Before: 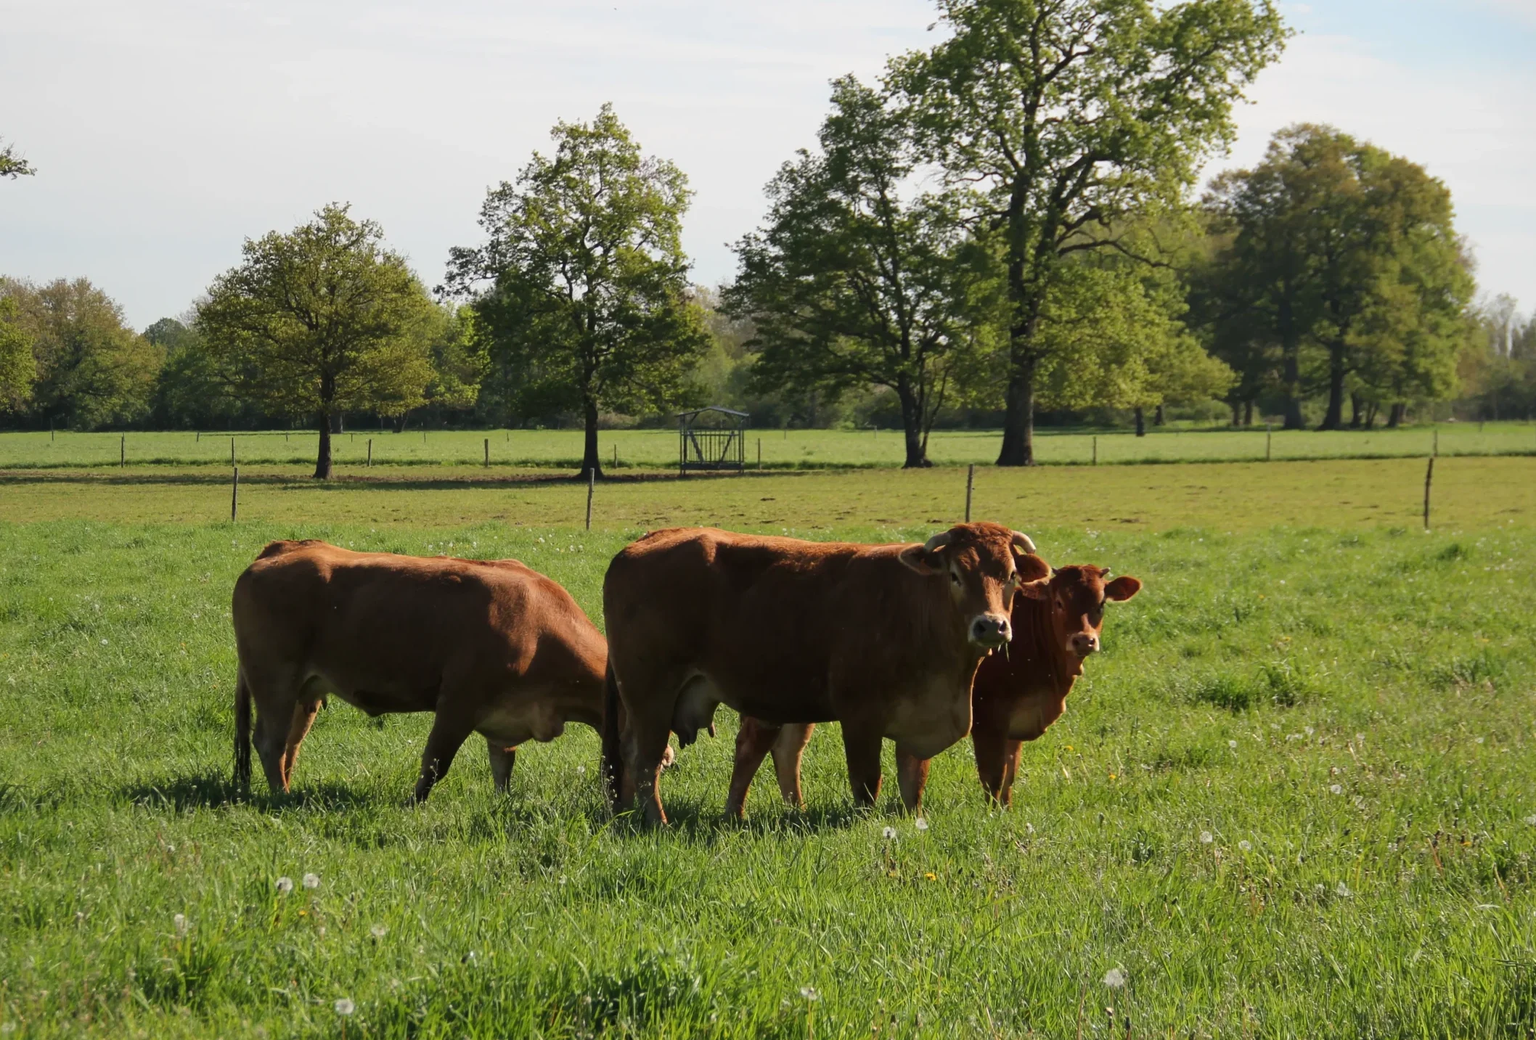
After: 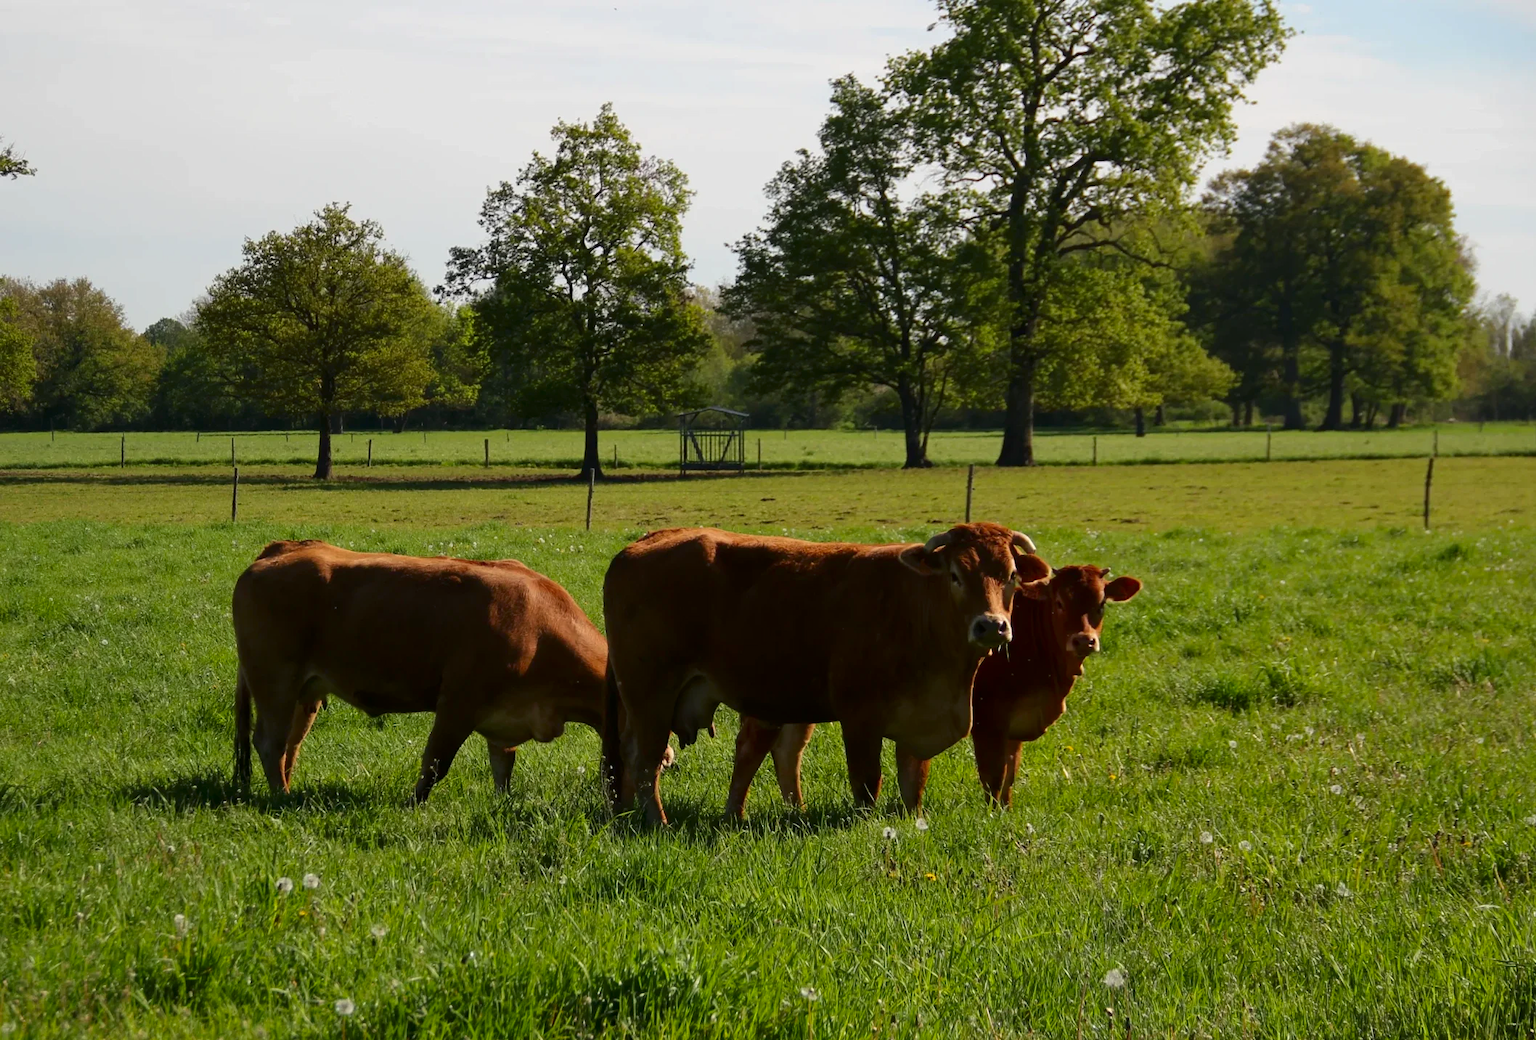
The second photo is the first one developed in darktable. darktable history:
contrast brightness saturation: contrast 0.065, brightness -0.146, saturation 0.12
